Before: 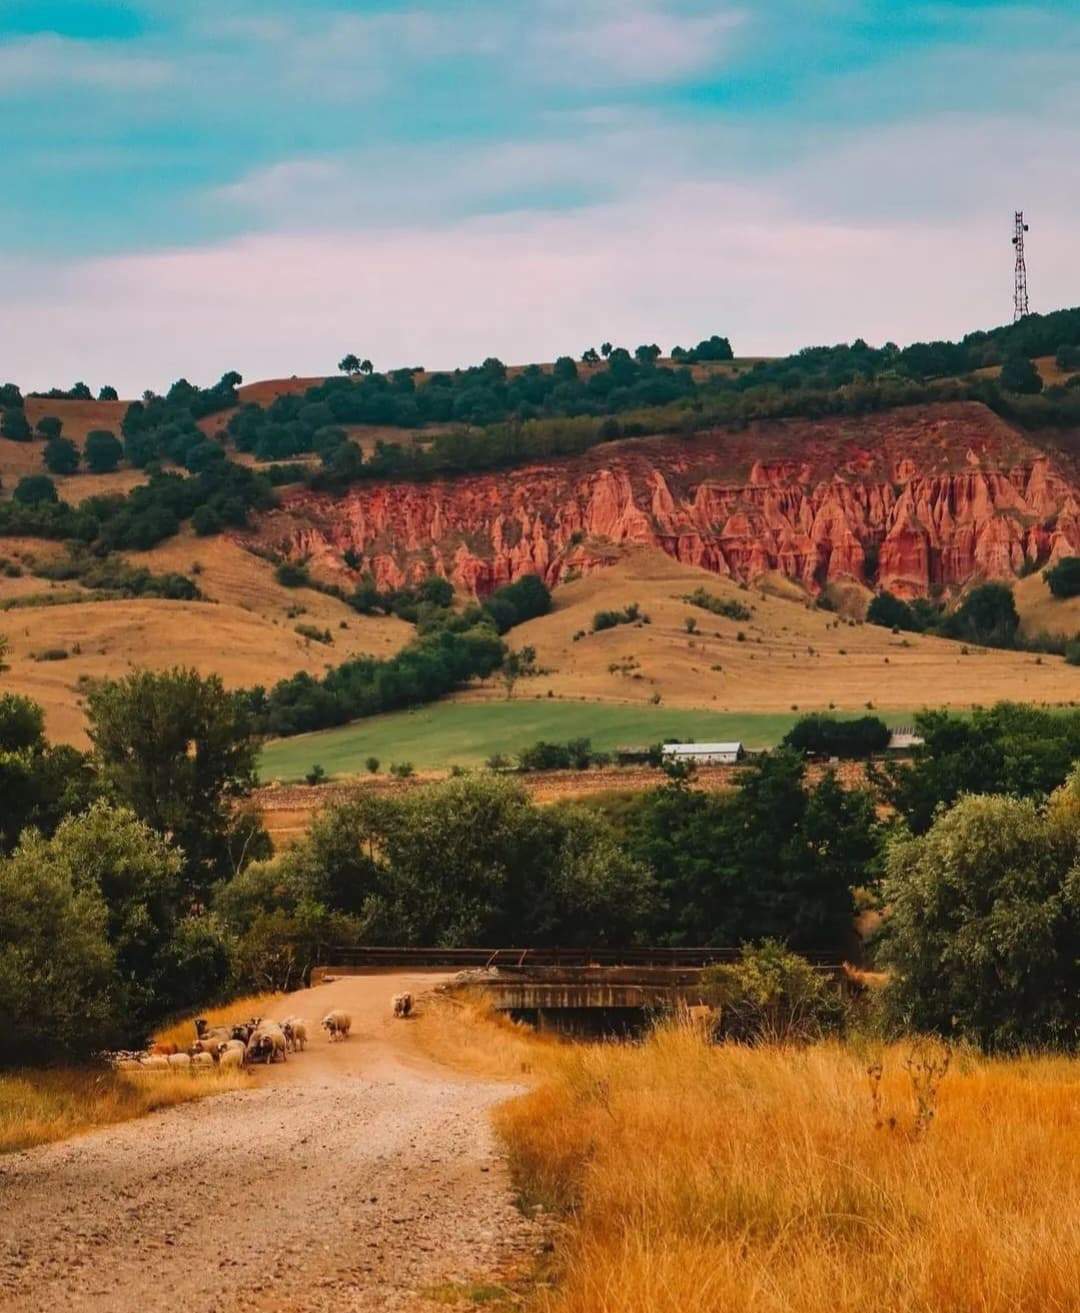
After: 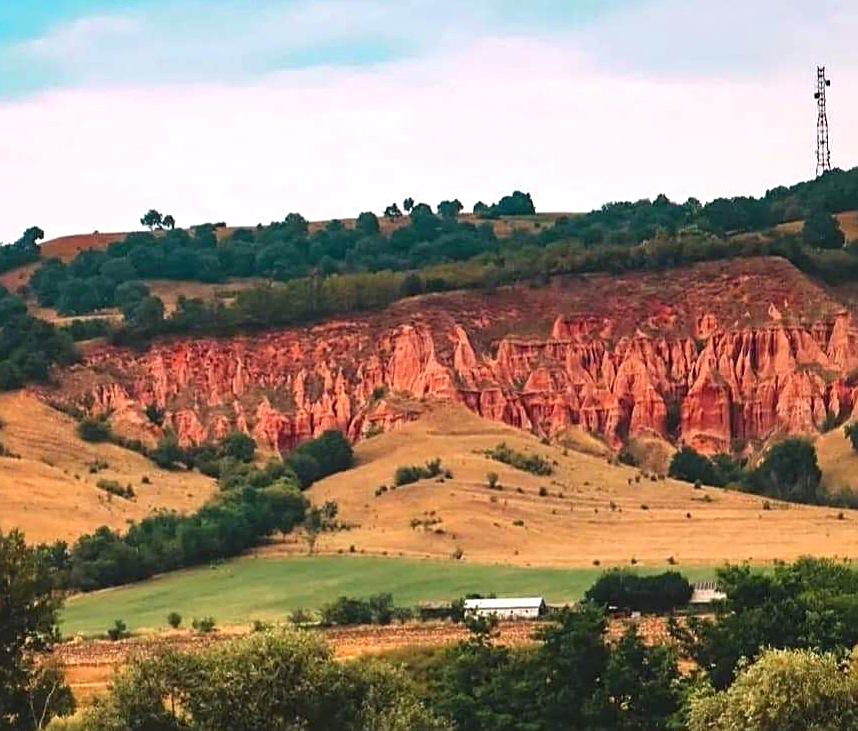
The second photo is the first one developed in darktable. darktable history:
crop: left 18.38%, top 11.092%, right 2.134%, bottom 33.217%
sharpen: on, module defaults
exposure: black level correction 0, exposure 0.7 EV, compensate exposure bias true, compensate highlight preservation false
